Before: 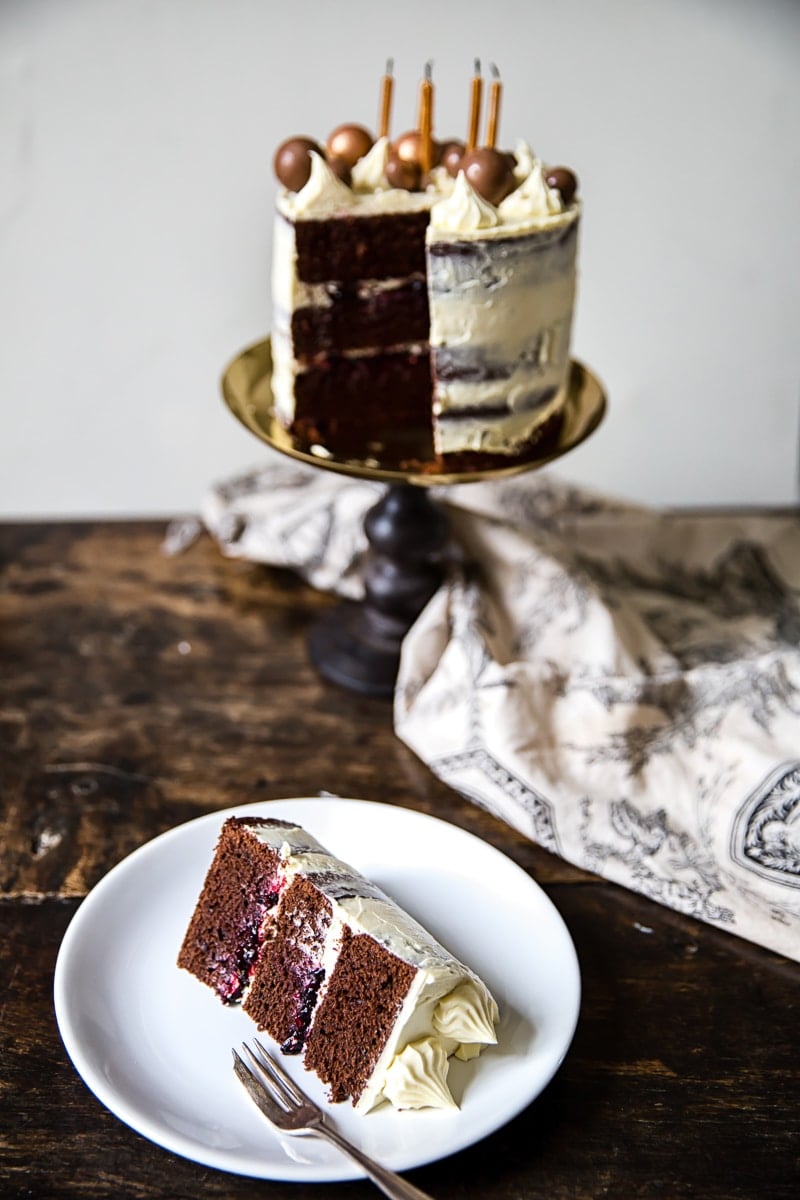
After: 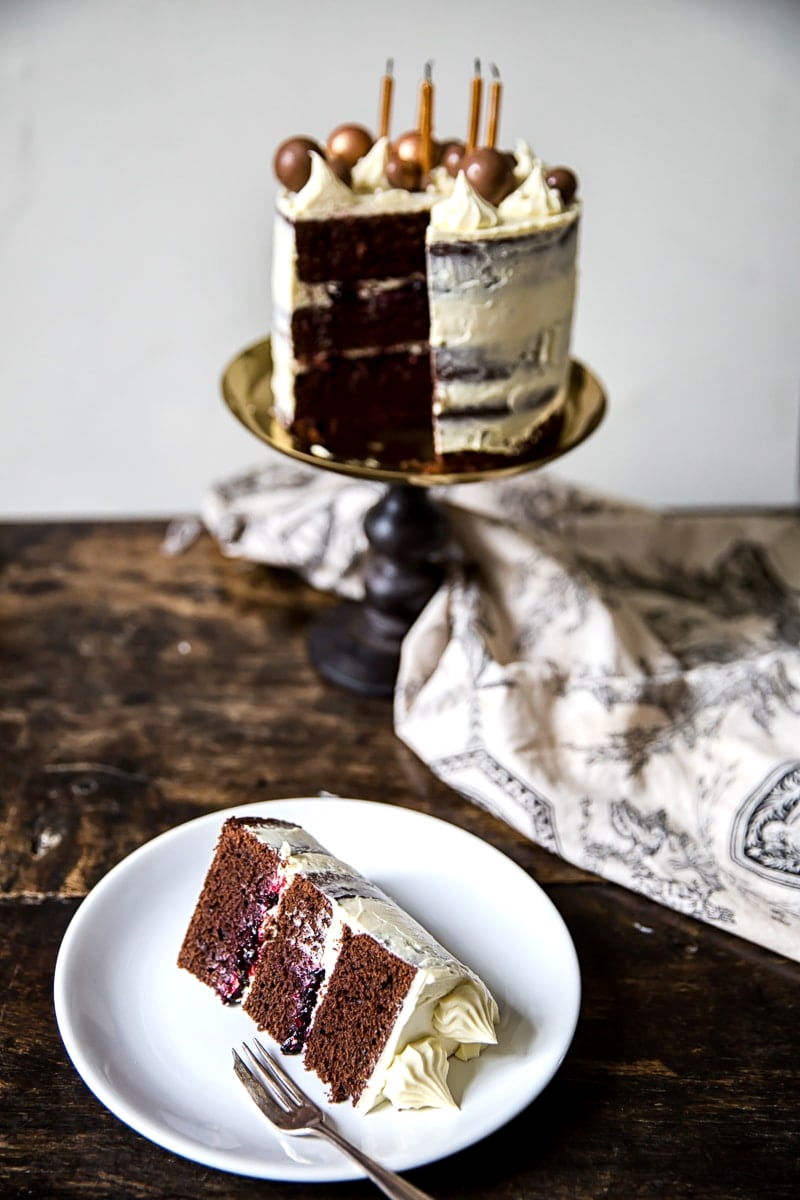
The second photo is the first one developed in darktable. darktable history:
local contrast: highlights 107%, shadows 102%, detail 120%, midtone range 0.2
